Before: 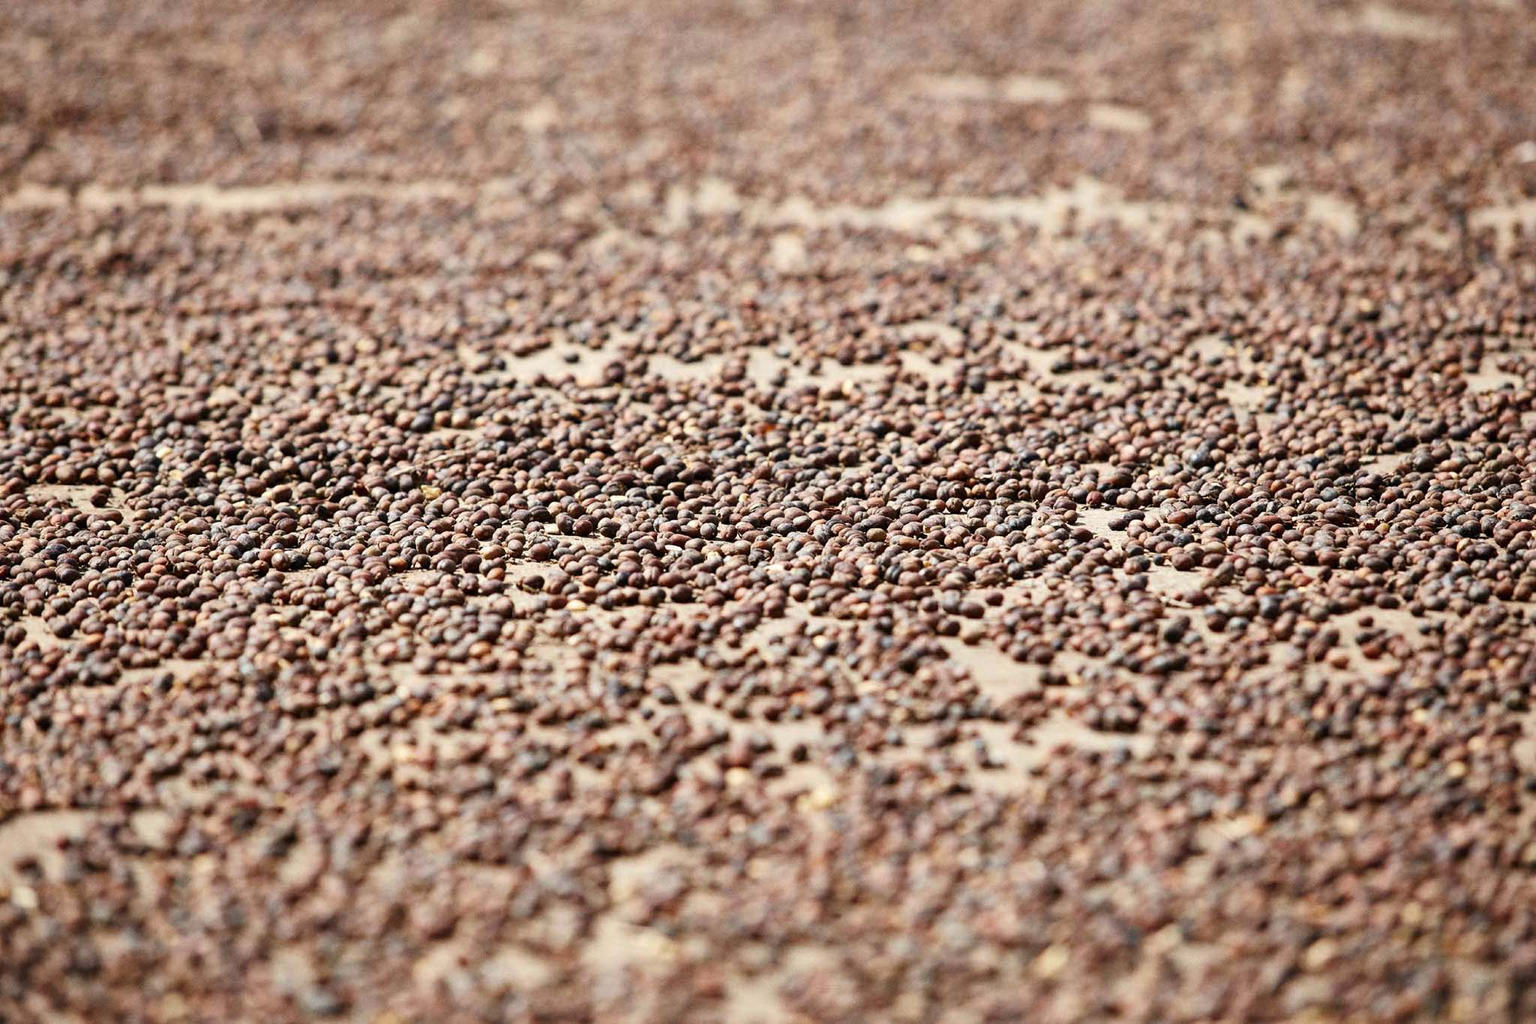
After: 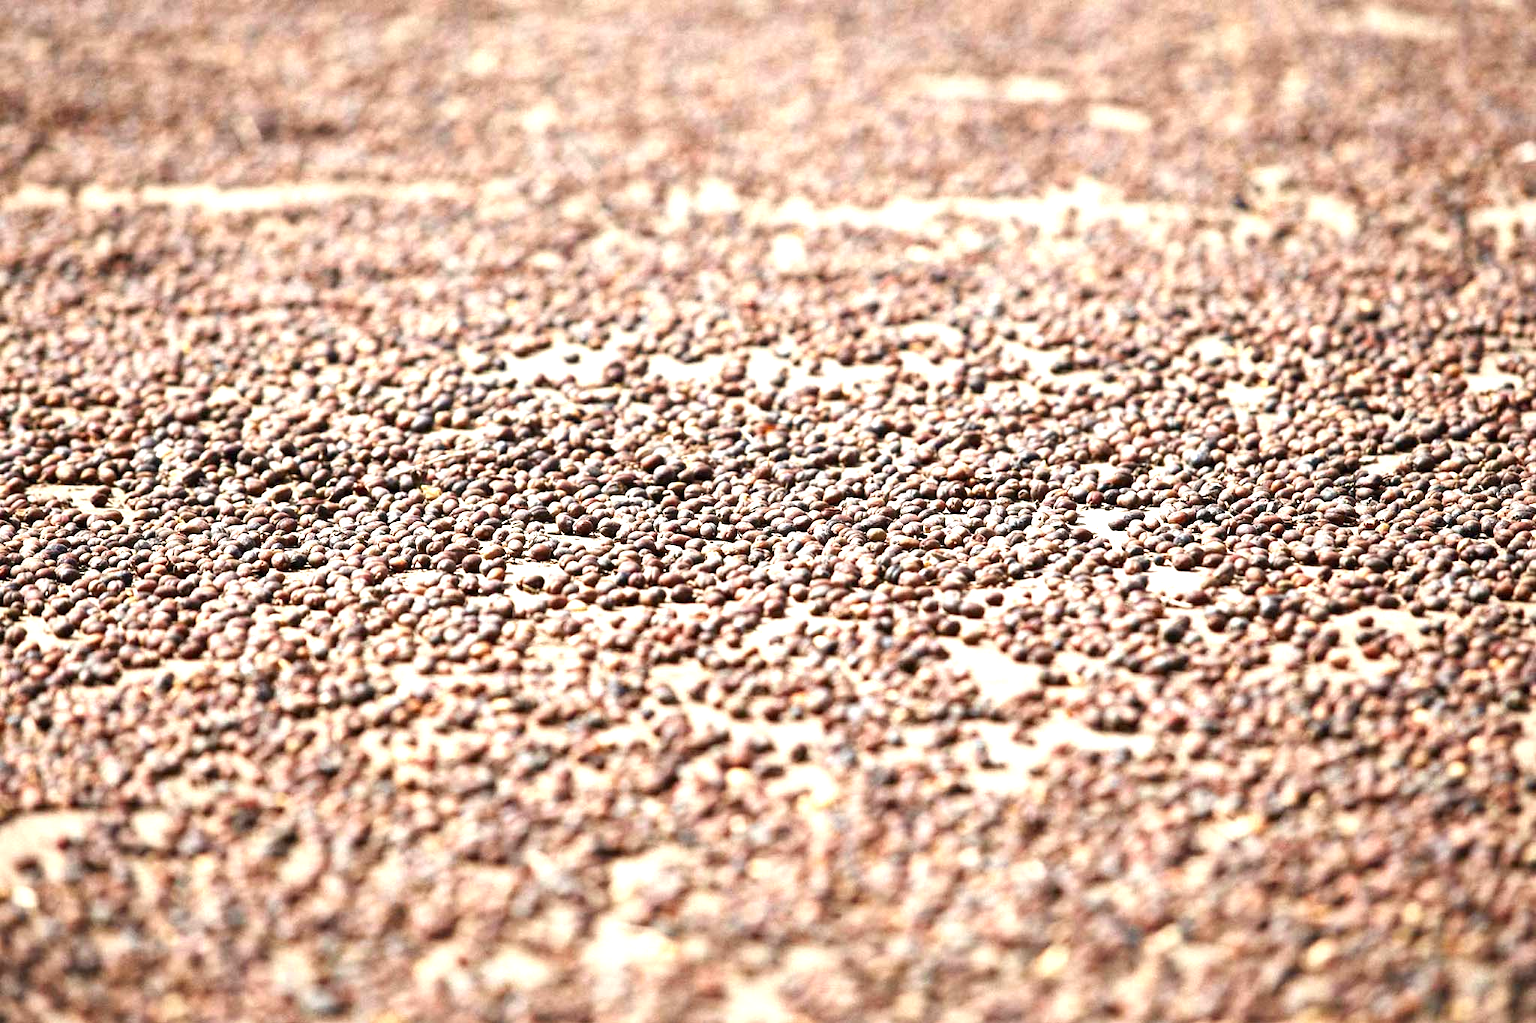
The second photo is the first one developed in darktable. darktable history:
exposure: exposure 1.001 EV, compensate highlight preservation false
